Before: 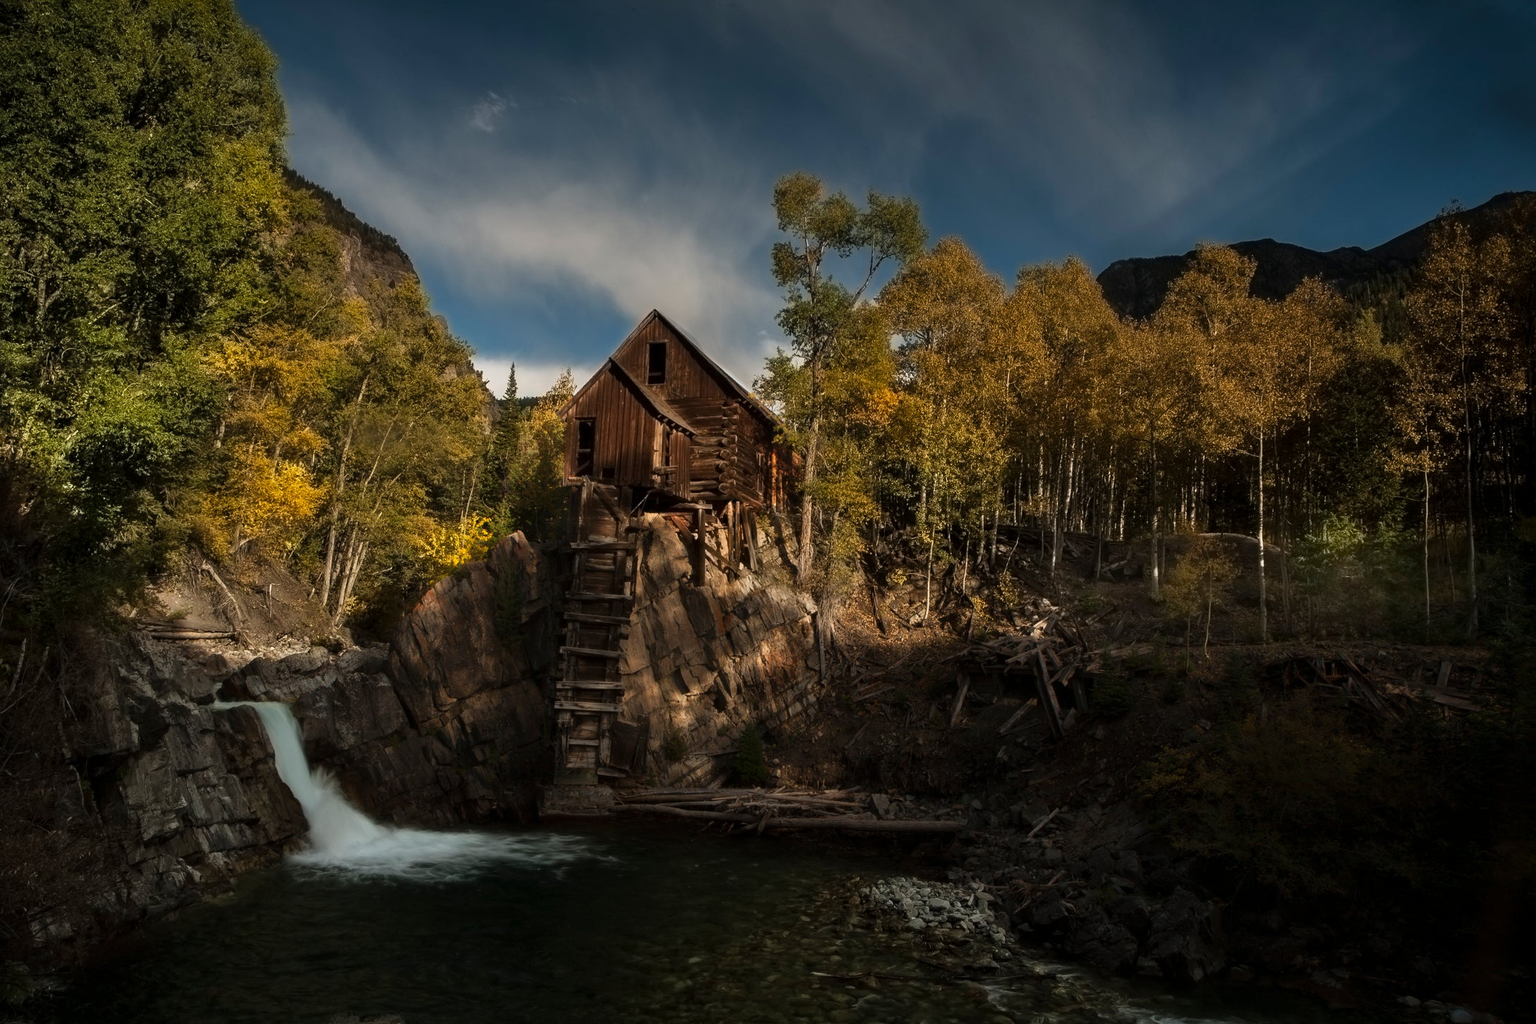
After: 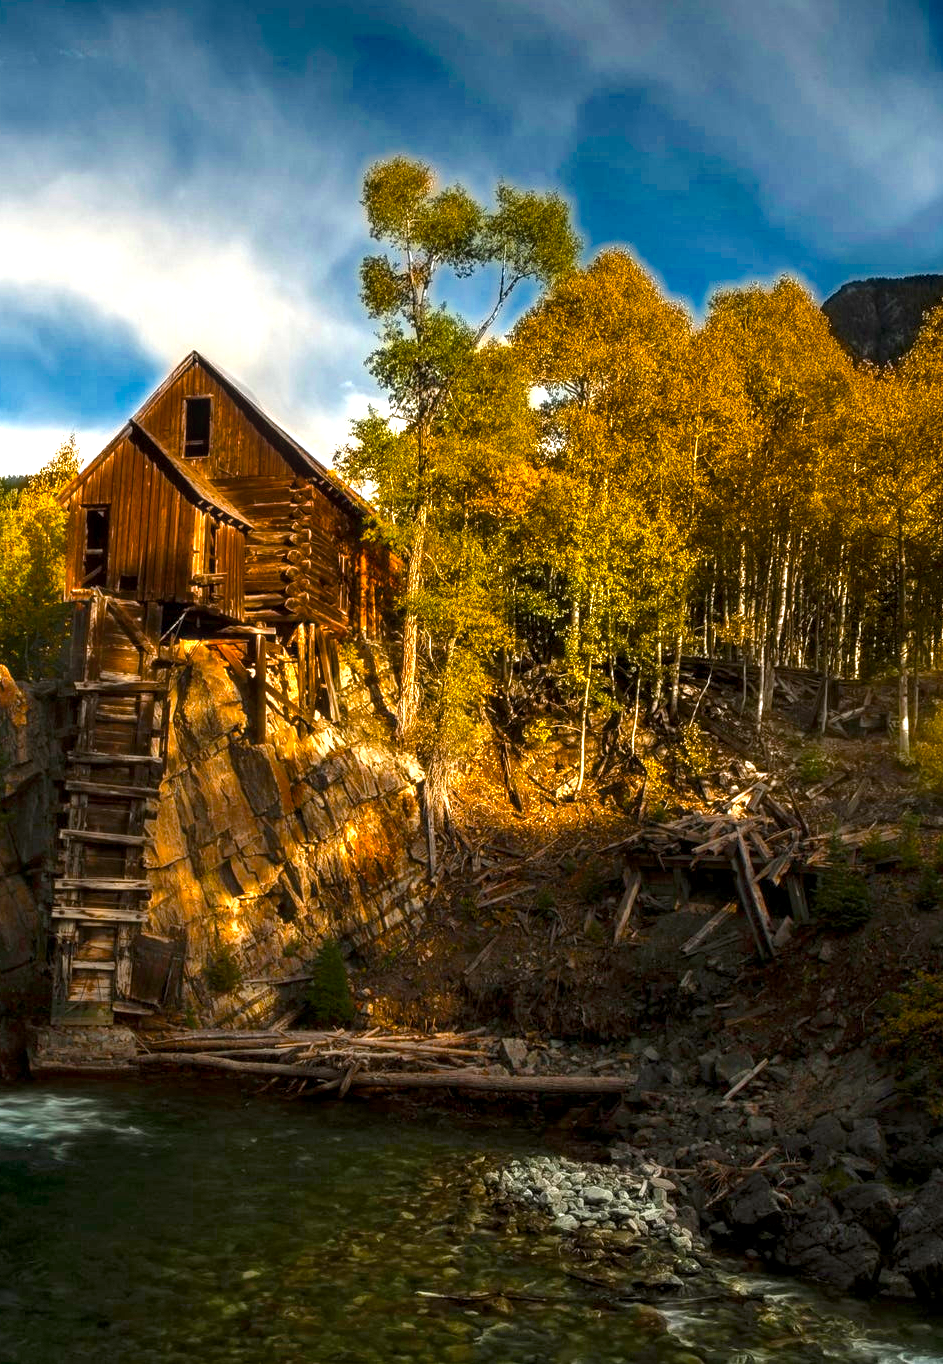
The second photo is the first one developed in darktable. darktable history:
crop: left 33.724%, top 6.072%, right 22.988%
exposure: black level correction 0, exposure 1.742 EV, compensate exposure bias true, compensate highlight preservation false
local contrast: on, module defaults
color balance rgb: linear chroma grading › global chroma 8.717%, perceptual saturation grading › global saturation 36.624%, saturation formula JzAzBz (2021)
